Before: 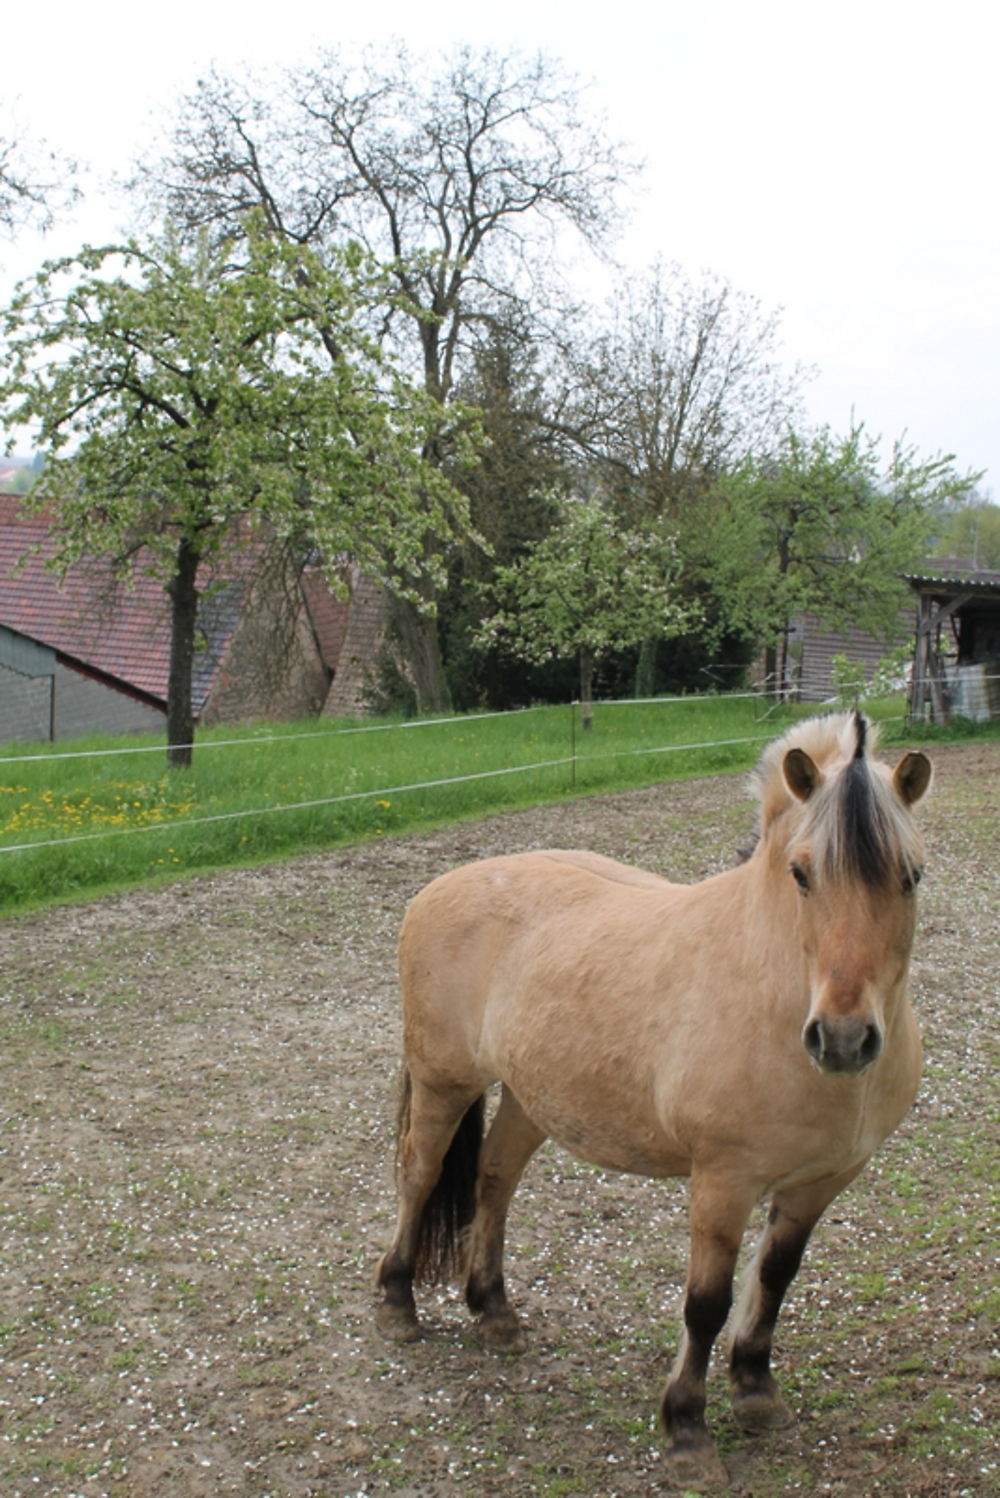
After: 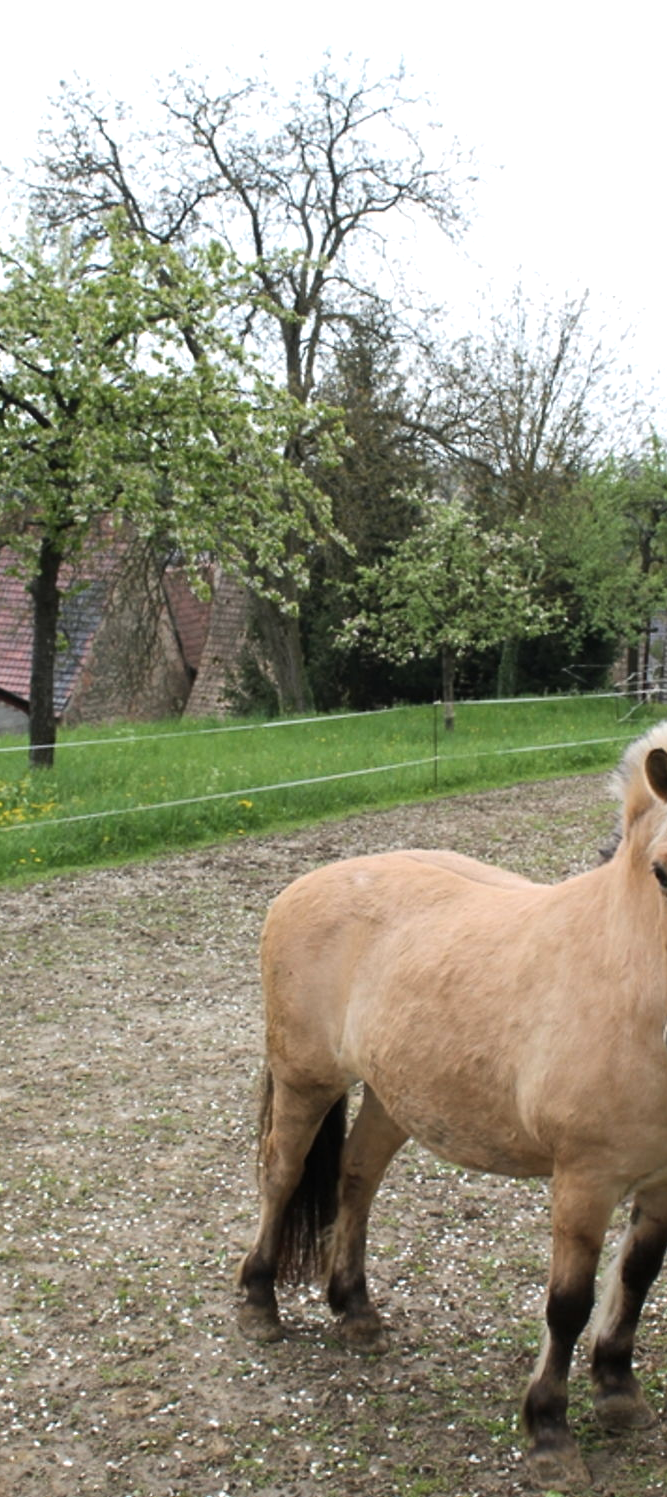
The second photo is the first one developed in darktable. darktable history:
tone equalizer: -8 EV -0.377 EV, -7 EV -0.369 EV, -6 EV -0.321 EV, -5 EV -0.212 EV, -3 EV 0.23 EV, -2 EV 0.363 EV, -1 EV 0.367 EV, +0 EV 0.441 EV, edges refinement/feathering 500, mask exposure compensation -1.57 EV, preserve details no
crop and rotate: left 13.829%, right 19.435%
